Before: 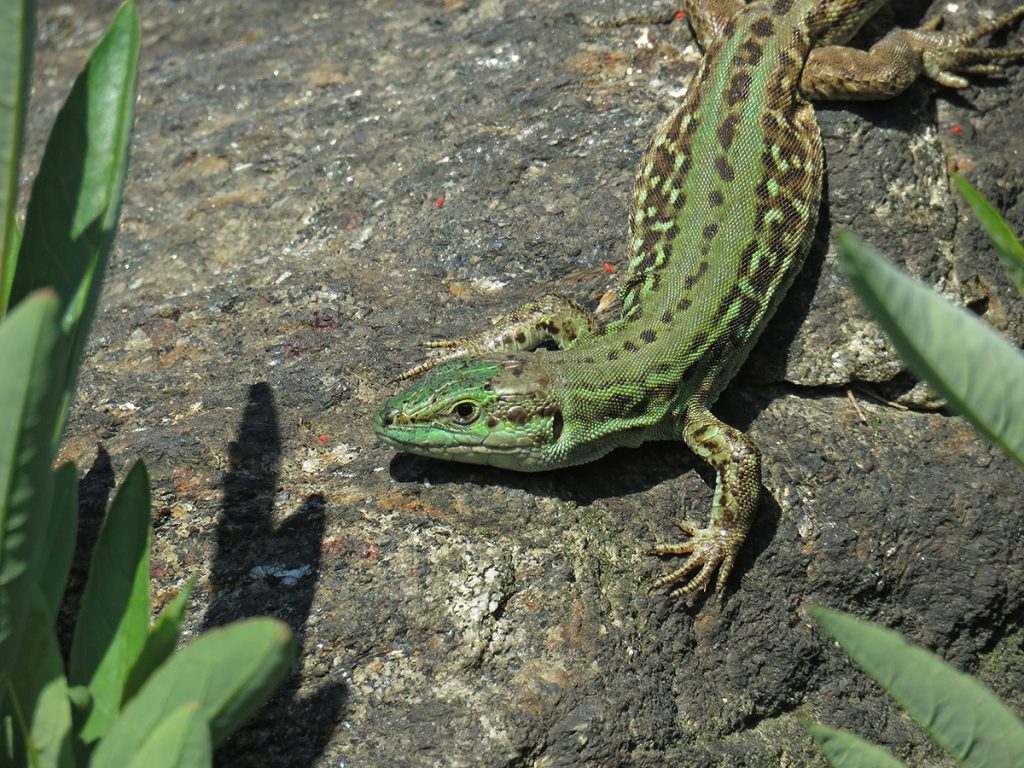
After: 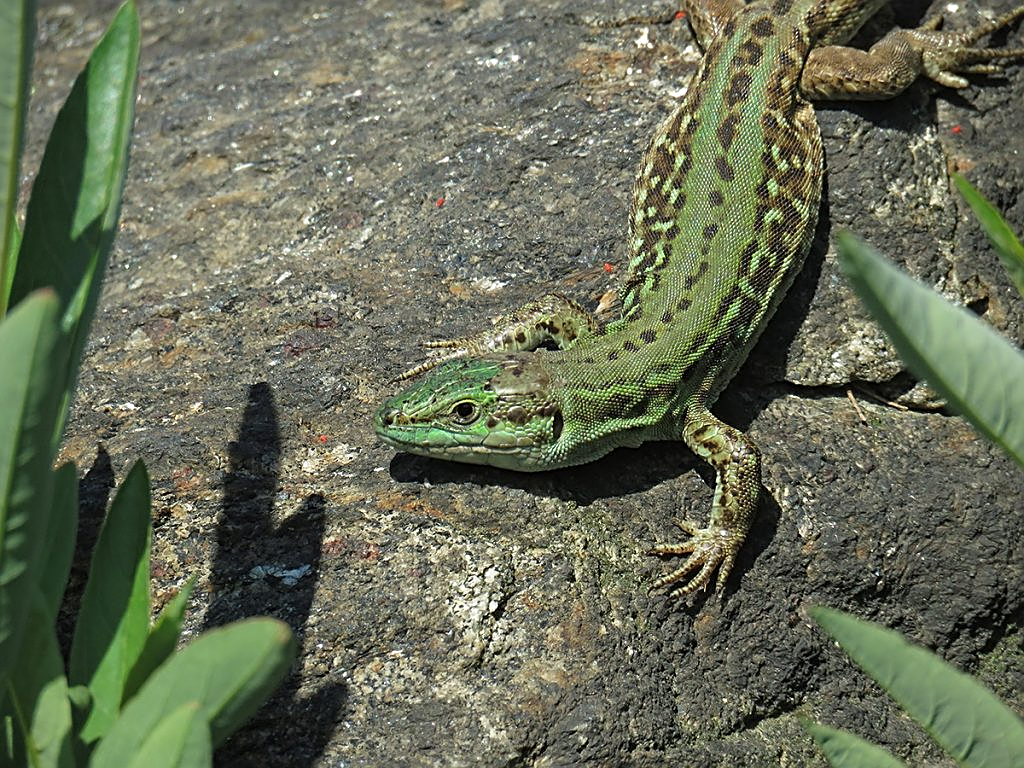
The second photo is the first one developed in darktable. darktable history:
sharpen: amount 0.6
